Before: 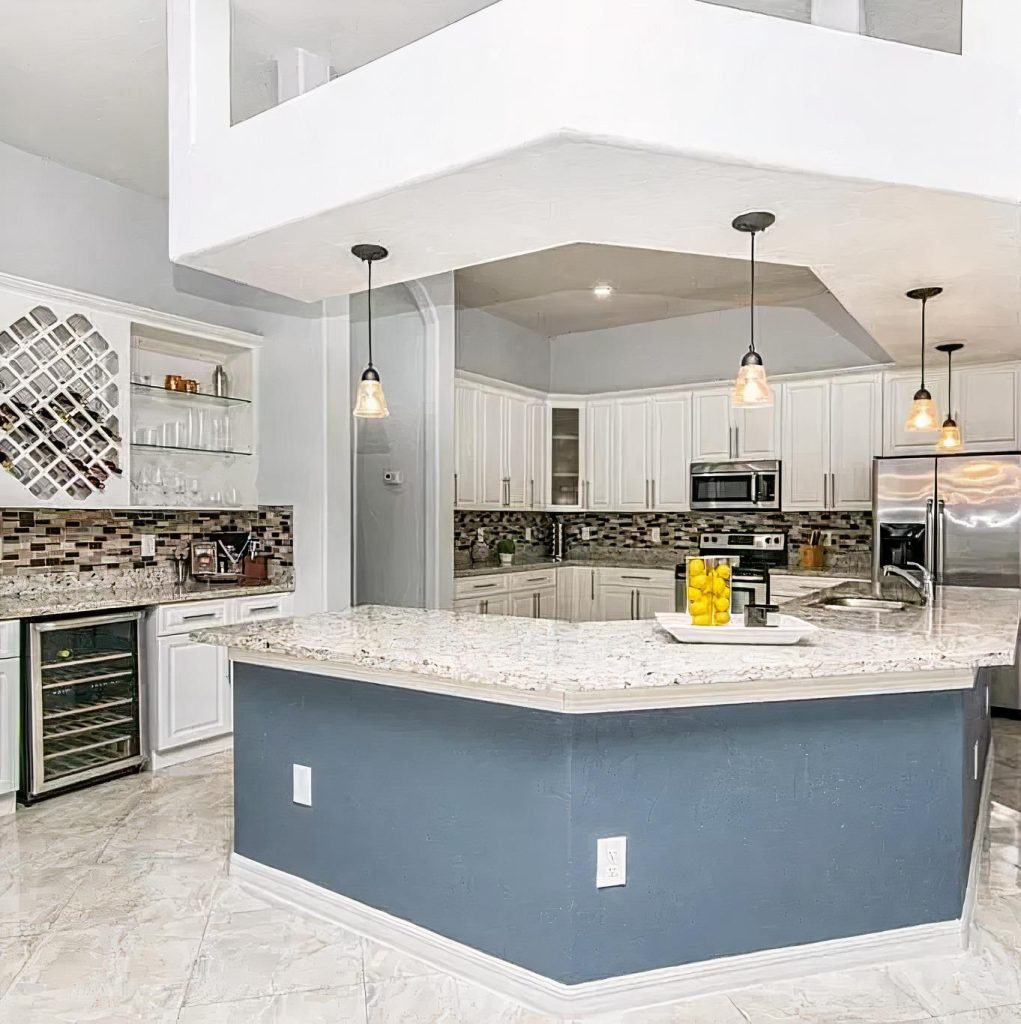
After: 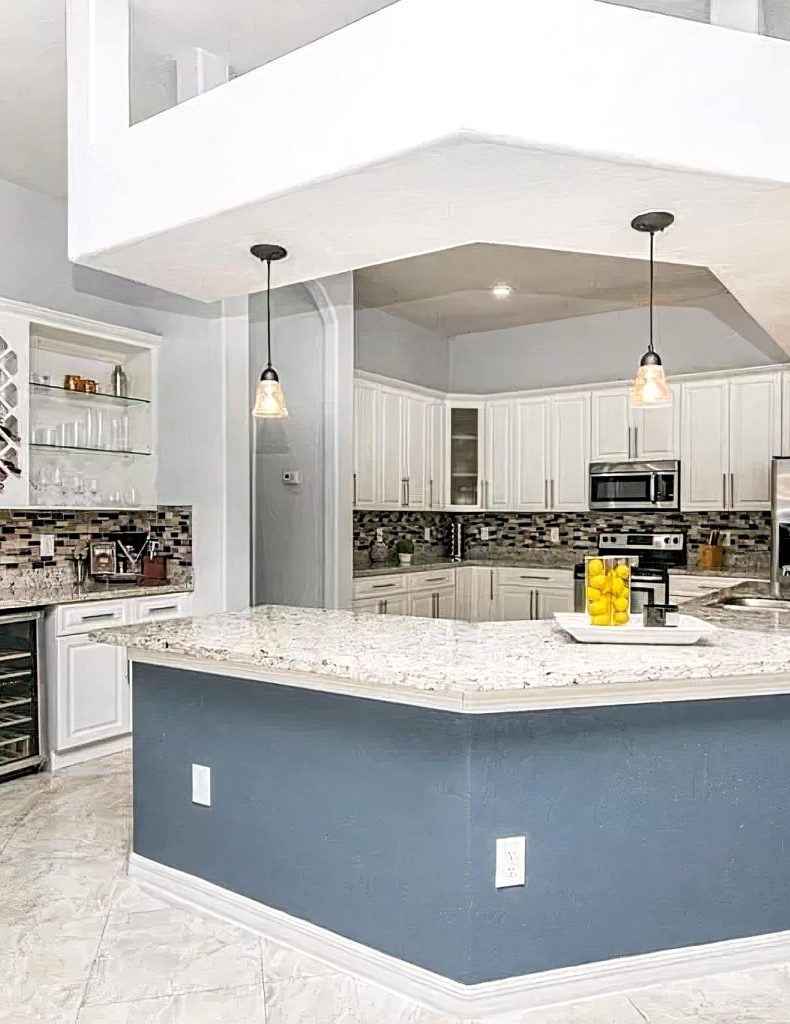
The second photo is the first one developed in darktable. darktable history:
crop: left 9.895%, right 12.707%
levels: levels [0.031, 0.5, 0.969]
